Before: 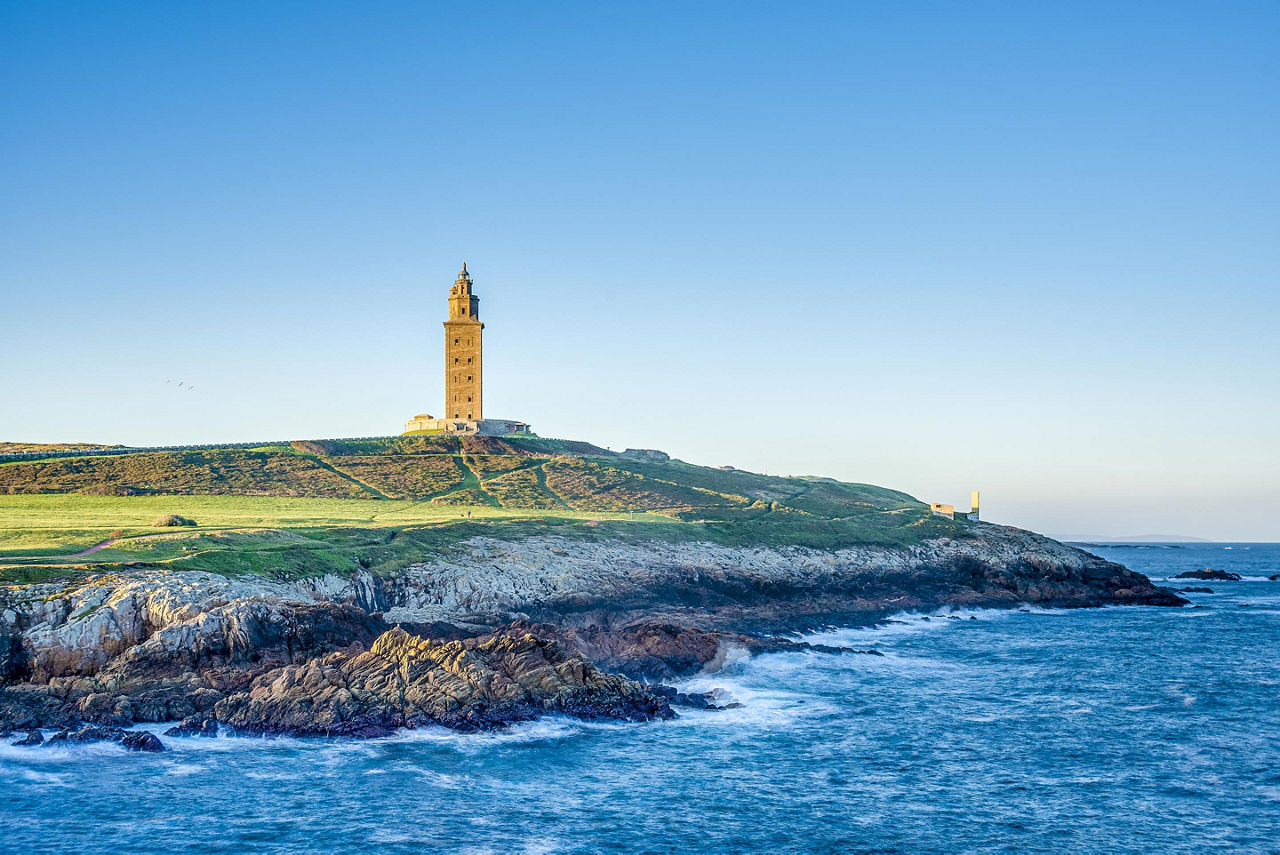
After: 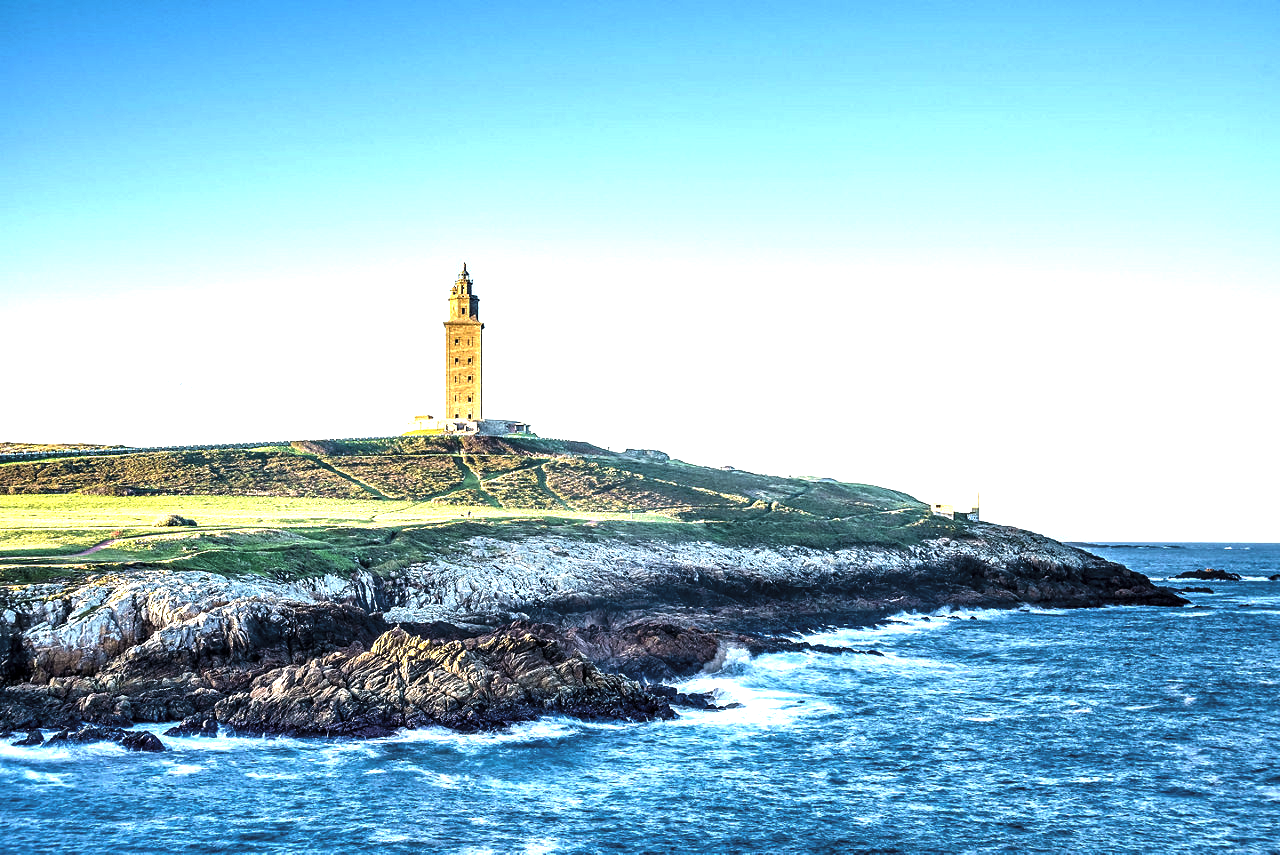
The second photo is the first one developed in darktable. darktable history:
exposure: black level correction 0, exposure 1.2 EV, compensate exposure bias true, compensate highlight preservation false
levels: levels [0, 0.618, 1]
